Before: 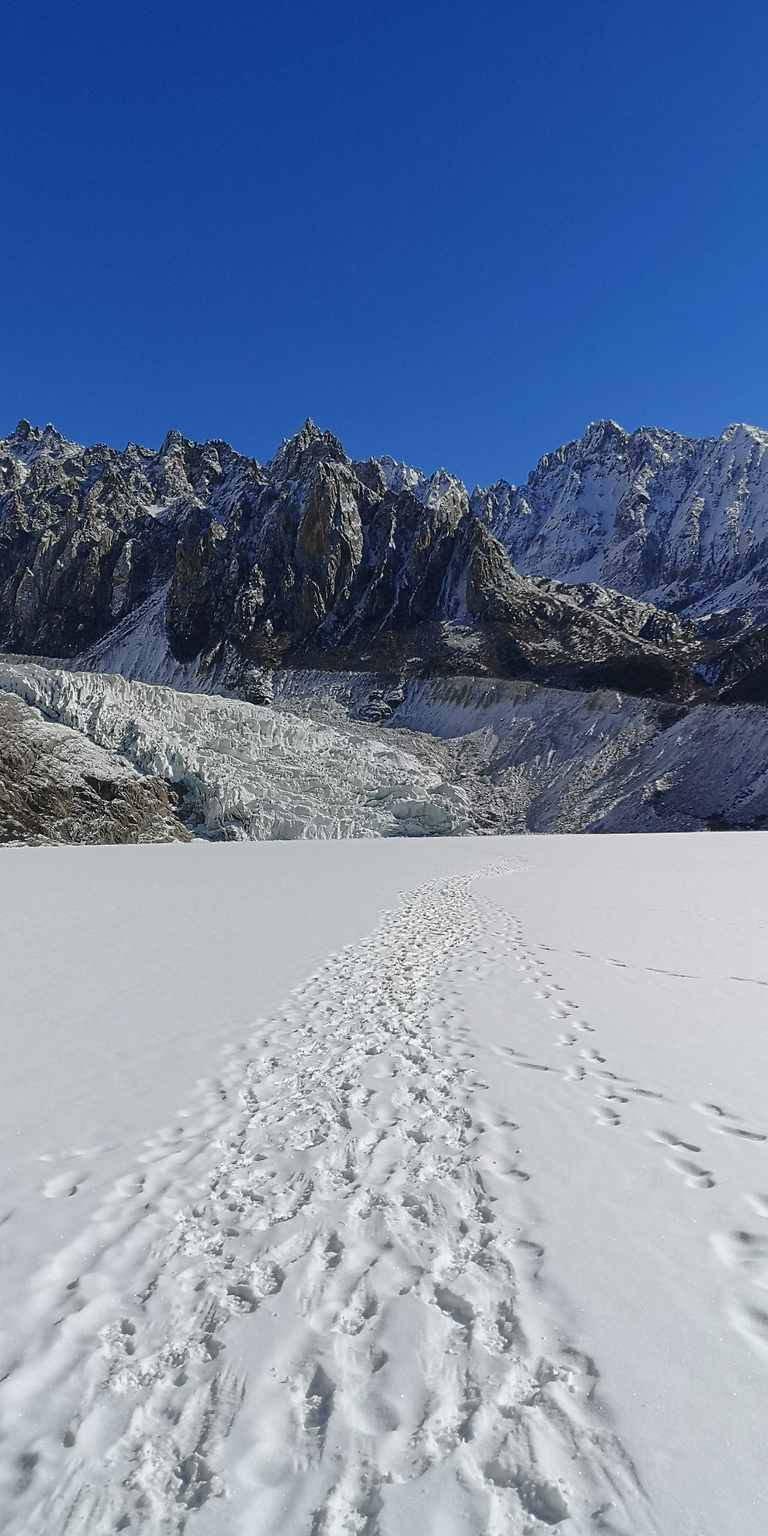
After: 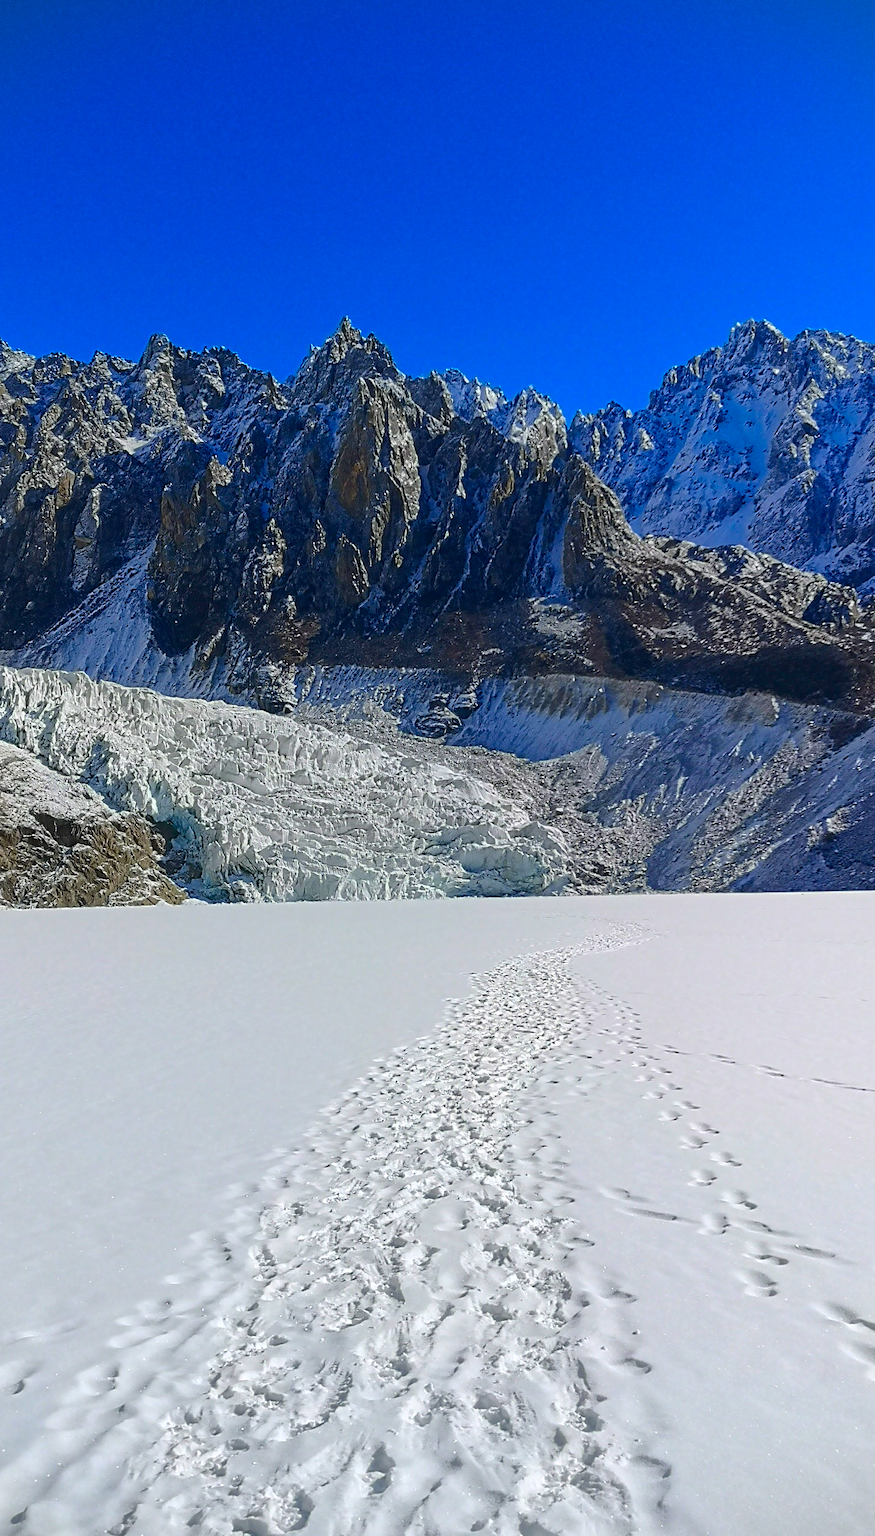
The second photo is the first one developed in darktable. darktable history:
crop: left 7.749%, top 12.345%, right 9.953%, bottom 15.425%
vignetting: fall-off start 91.73%, dithering 8-bit output
exposure: exposure 0.2 EV, compensate highlight preservation false
color balance rgb: linear chroma grading › global chroma 42.523%, perceptual saturation grading › global saturation 29.516%, perceptual brilliance grading › global brilliance 2.023%, perceptual brilliance grading › highlights -3.682%, global vibrance 20%
